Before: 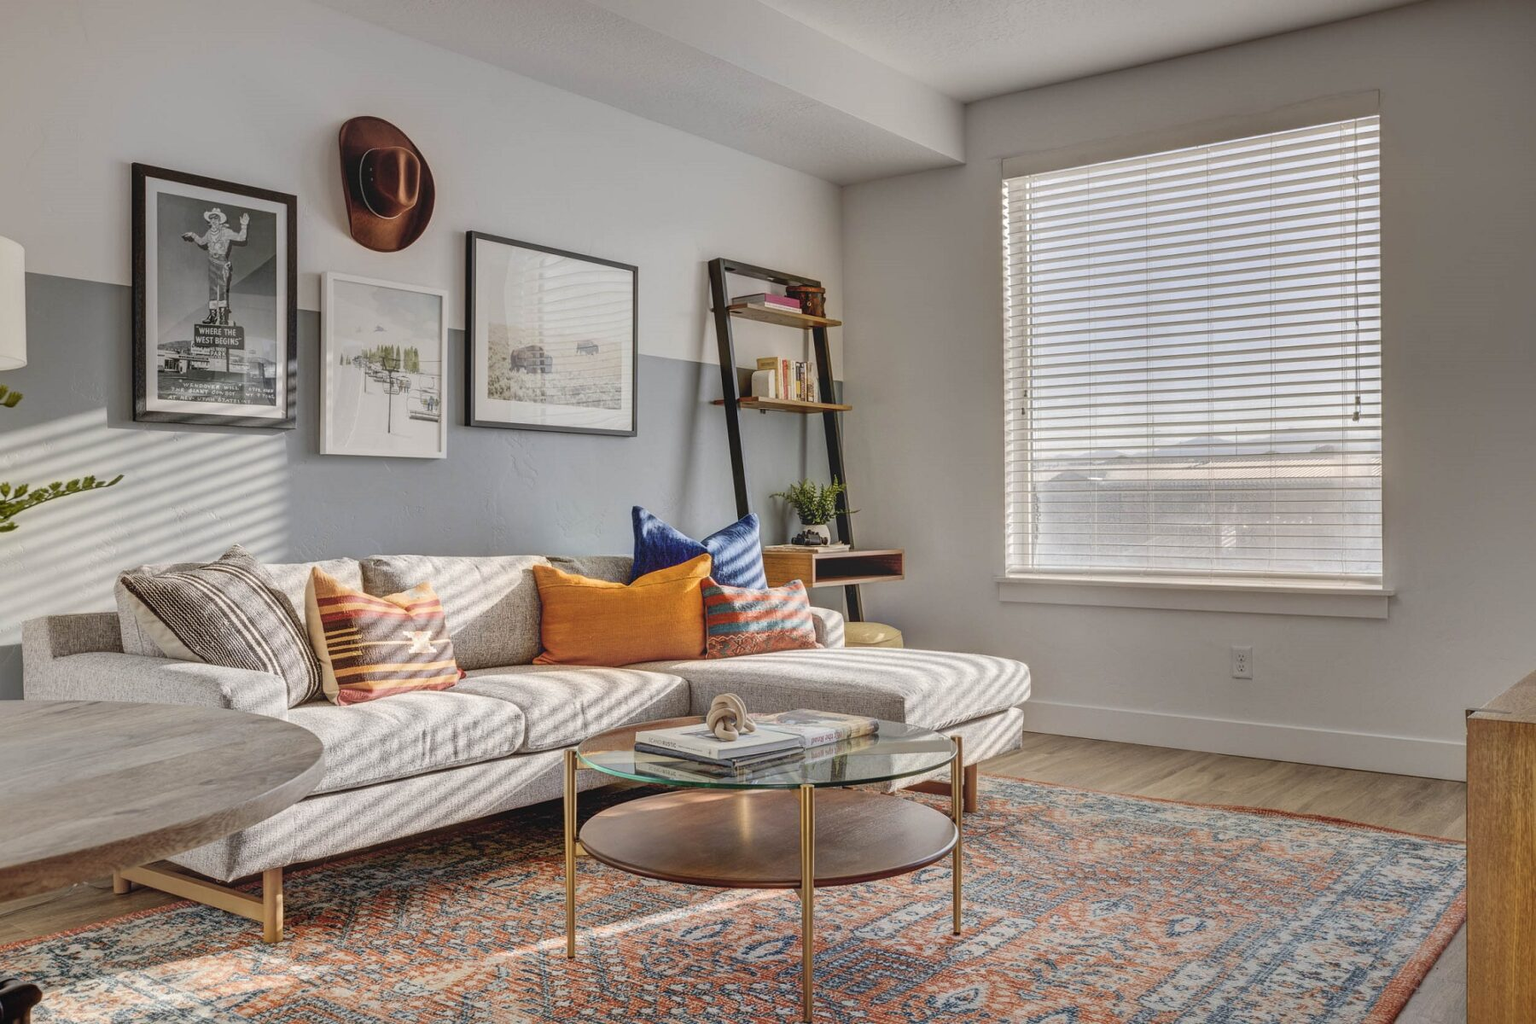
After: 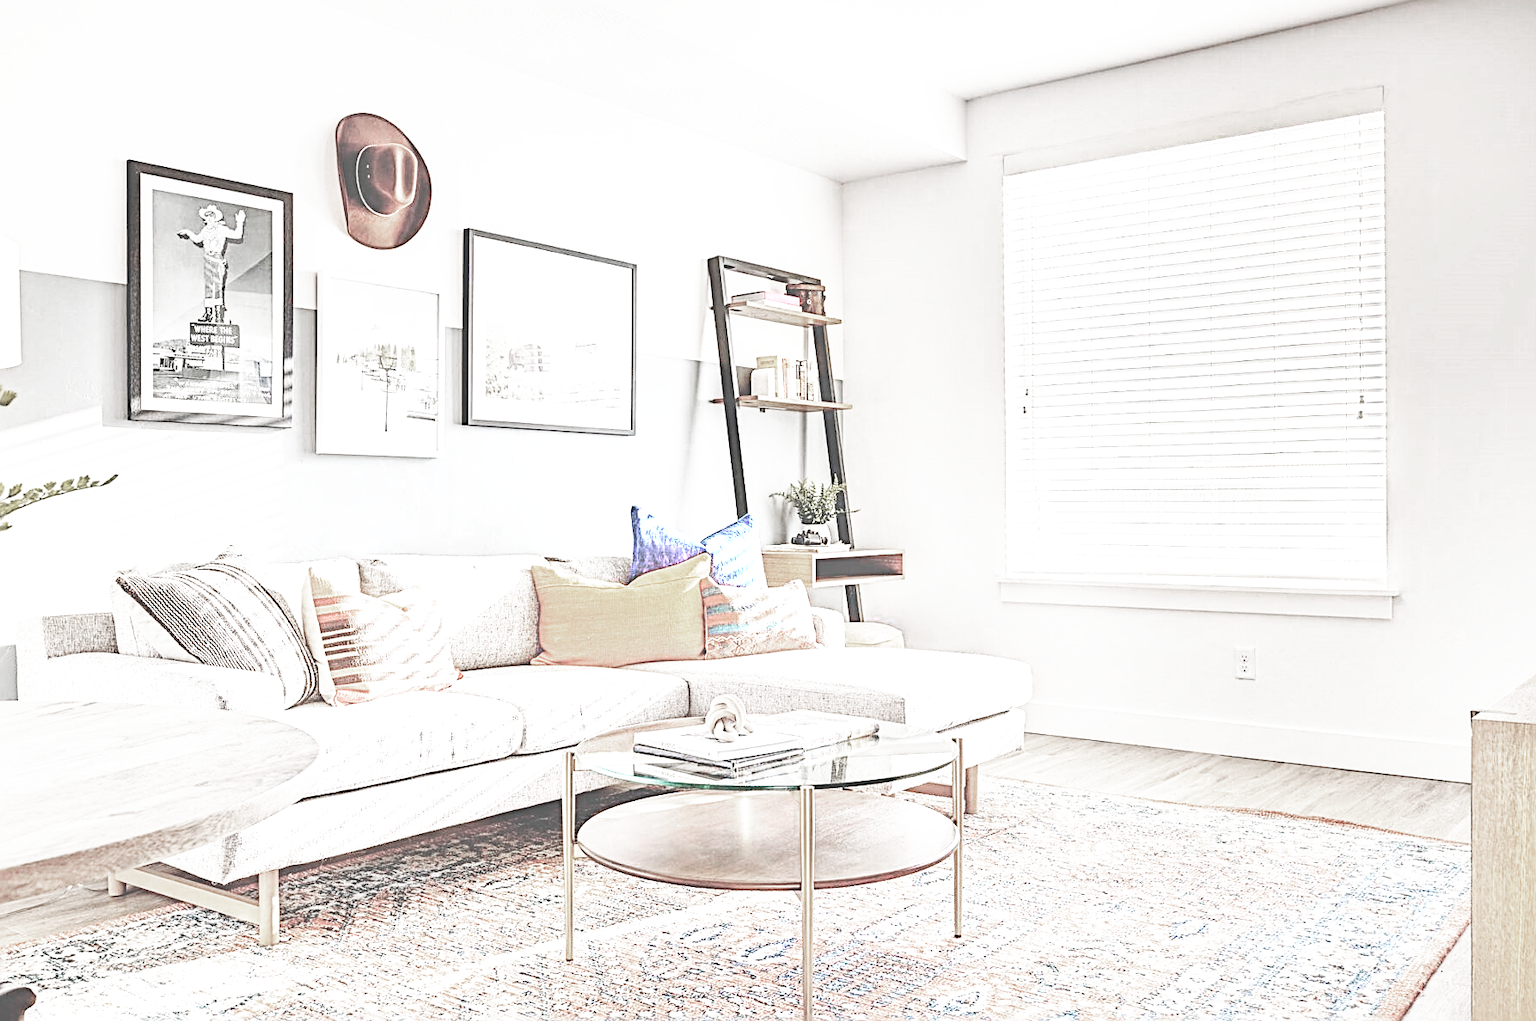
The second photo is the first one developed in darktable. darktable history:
base curve: curves: ch0 [(0, 0) (0.007, 0.004) (0.027, 0.03) (0.046, 0.07) (0.207, 0.54) (0.442, 0.872) (0.673, 0.972) (1, 1)], preserve colors none
exposure: black level correction -0.023, exposure 1.397 EV, compensate highlight preservation false
haze removal: compatibility mode true, adaptive false
crop: left 0.434%, top 0.485%, right 0.244%, bottom 0.386%
tone equalizer: on, module defaults
color zones: curves: ch0 [(0, 0.613) (0.01, 0.613) (0.245, 0.448) (0.498, 0.529) (0.642, 0.665) (0.879, 0.777) (0.99, 0.613)]; ch1 [(0, 0.272) (0.219, 0.127) (0.724, 0.346)]
sharpen: radius 2.676, amount 0.669
